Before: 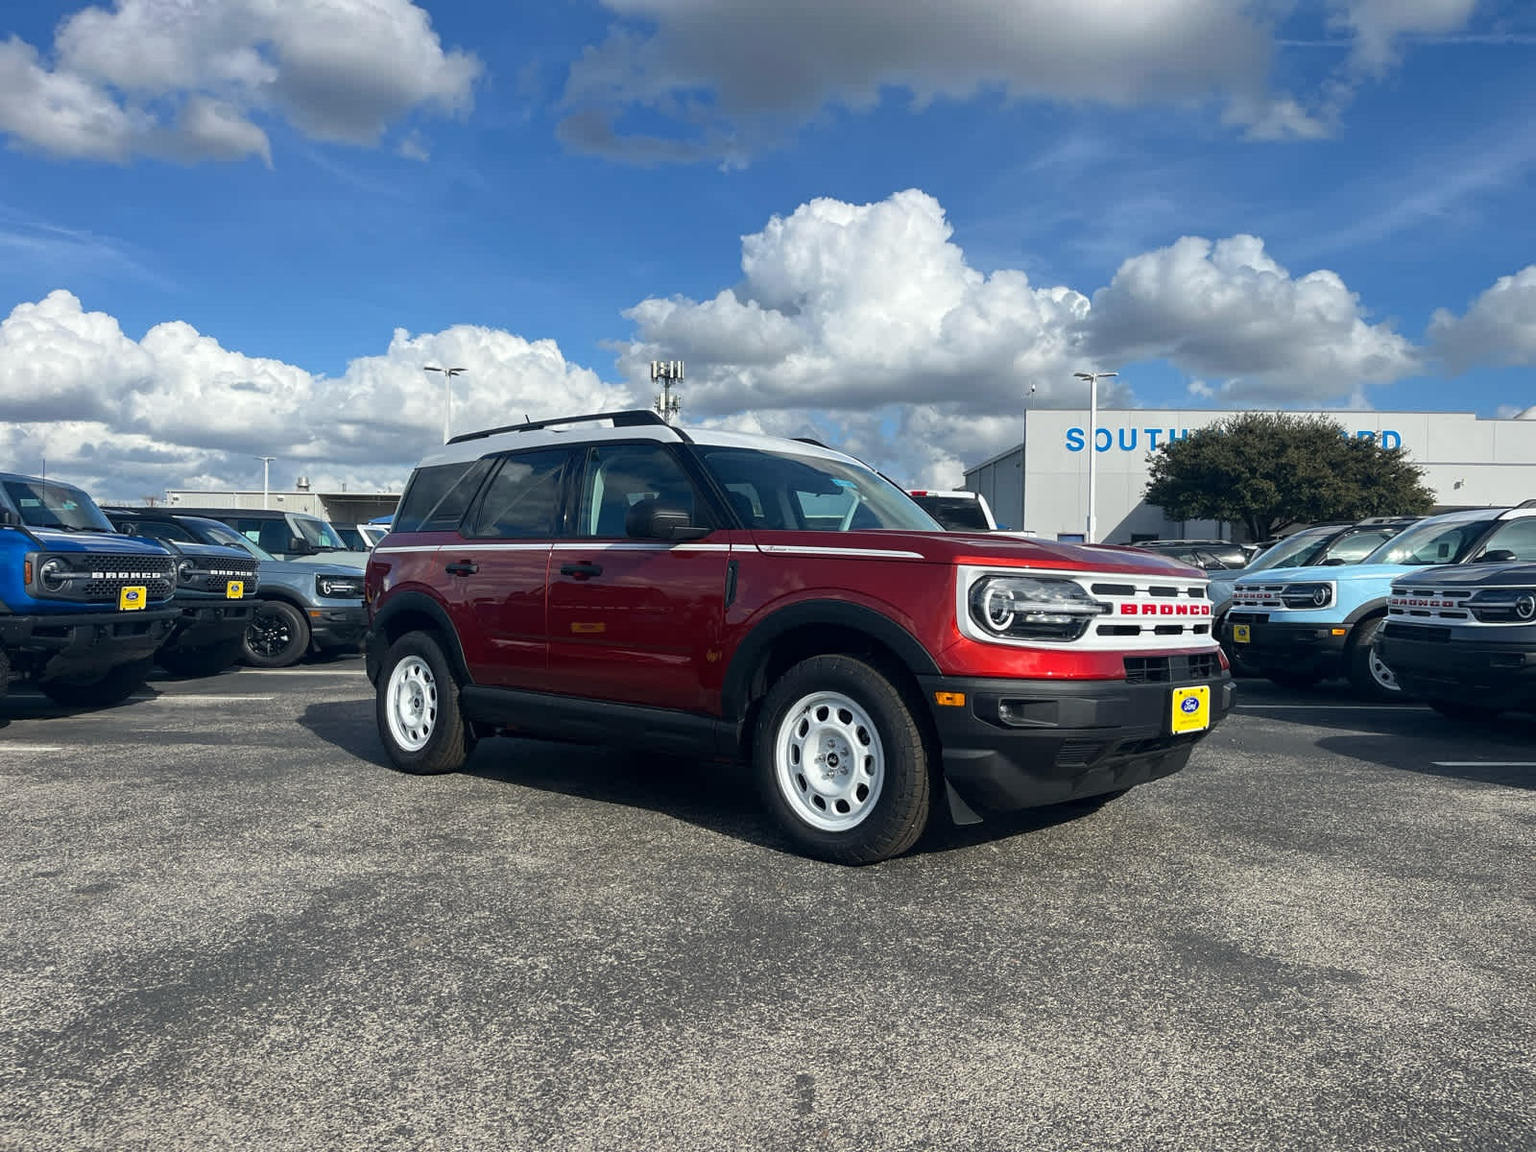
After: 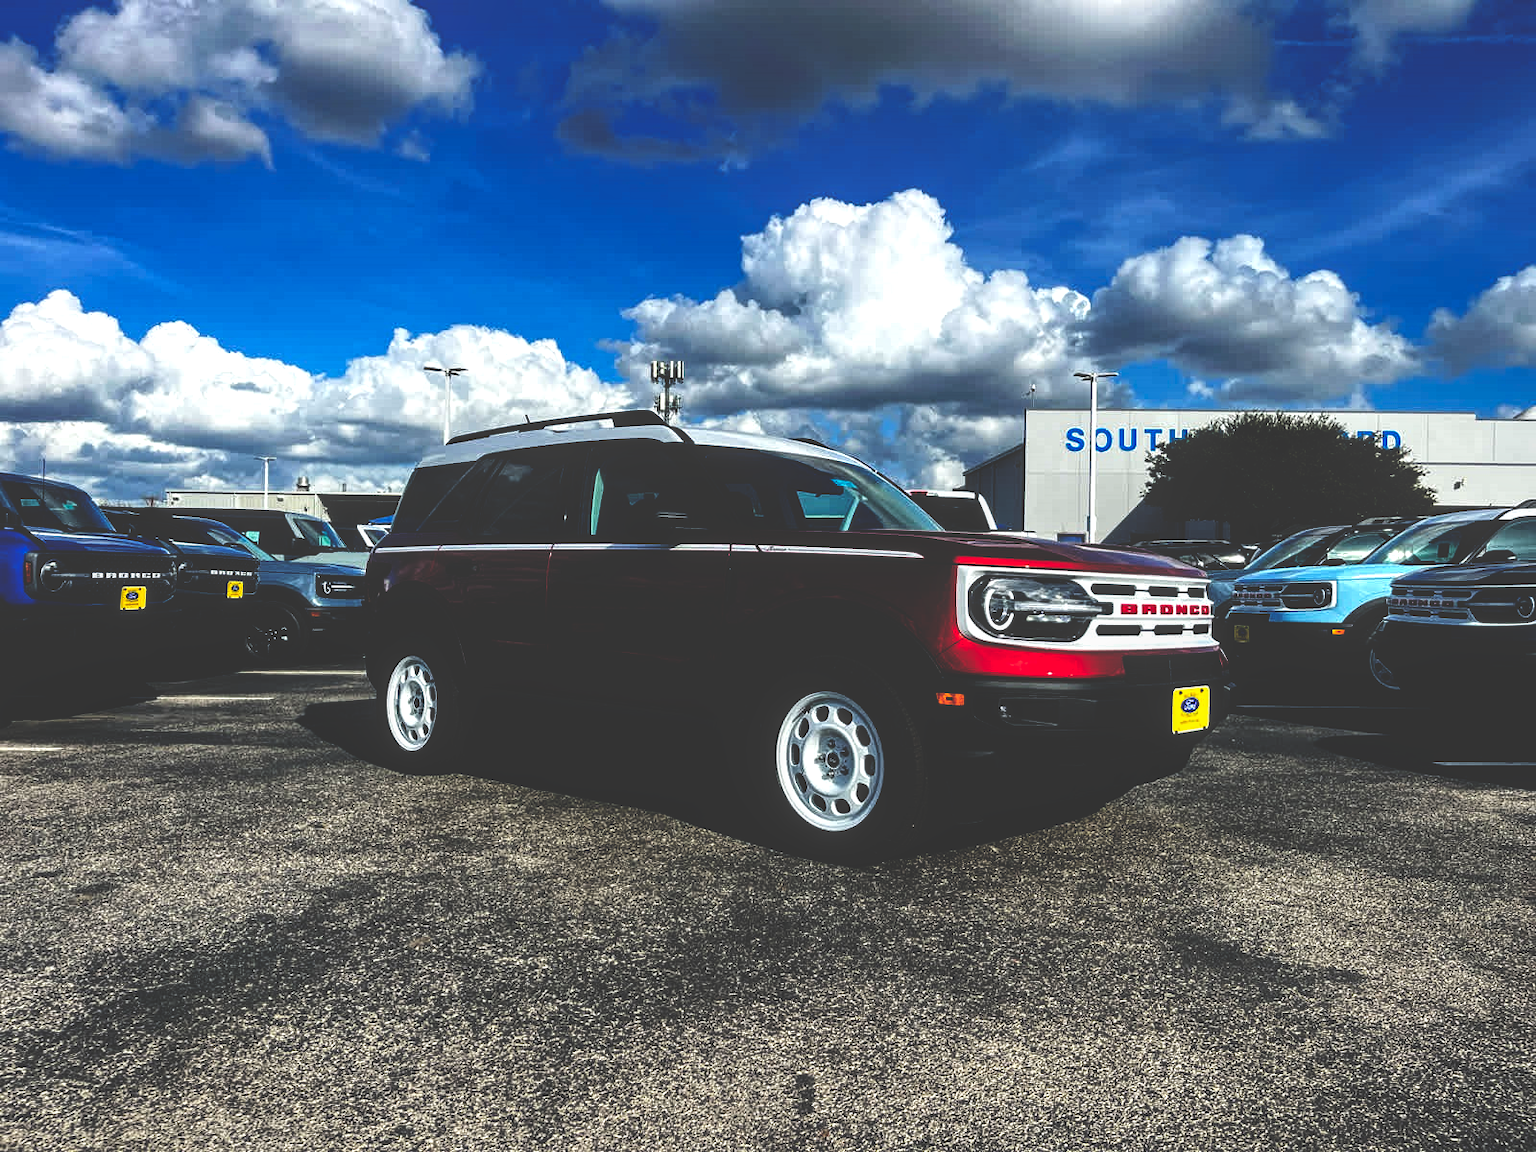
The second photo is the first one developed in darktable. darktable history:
haze removal: strength 0.026, distance 0.255, adaptive false
base curve: curves: ch0 [(0, 0.036) (0.083, 0.04) (0.804, 1)], preserve colors none
local contrast: detail 130%
